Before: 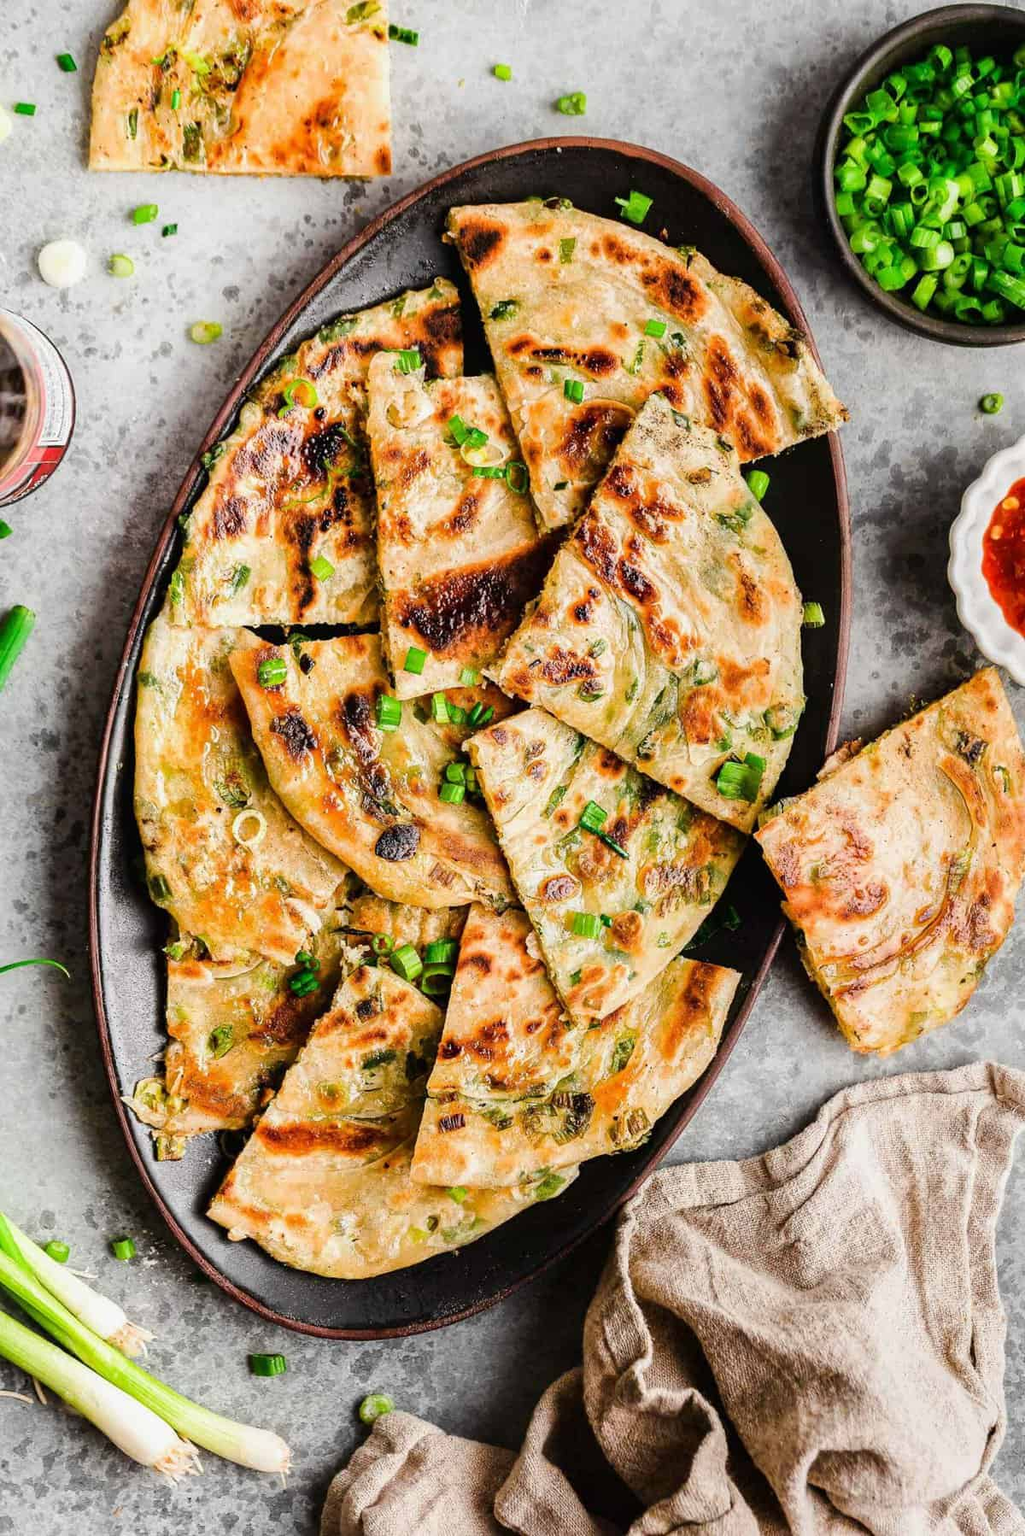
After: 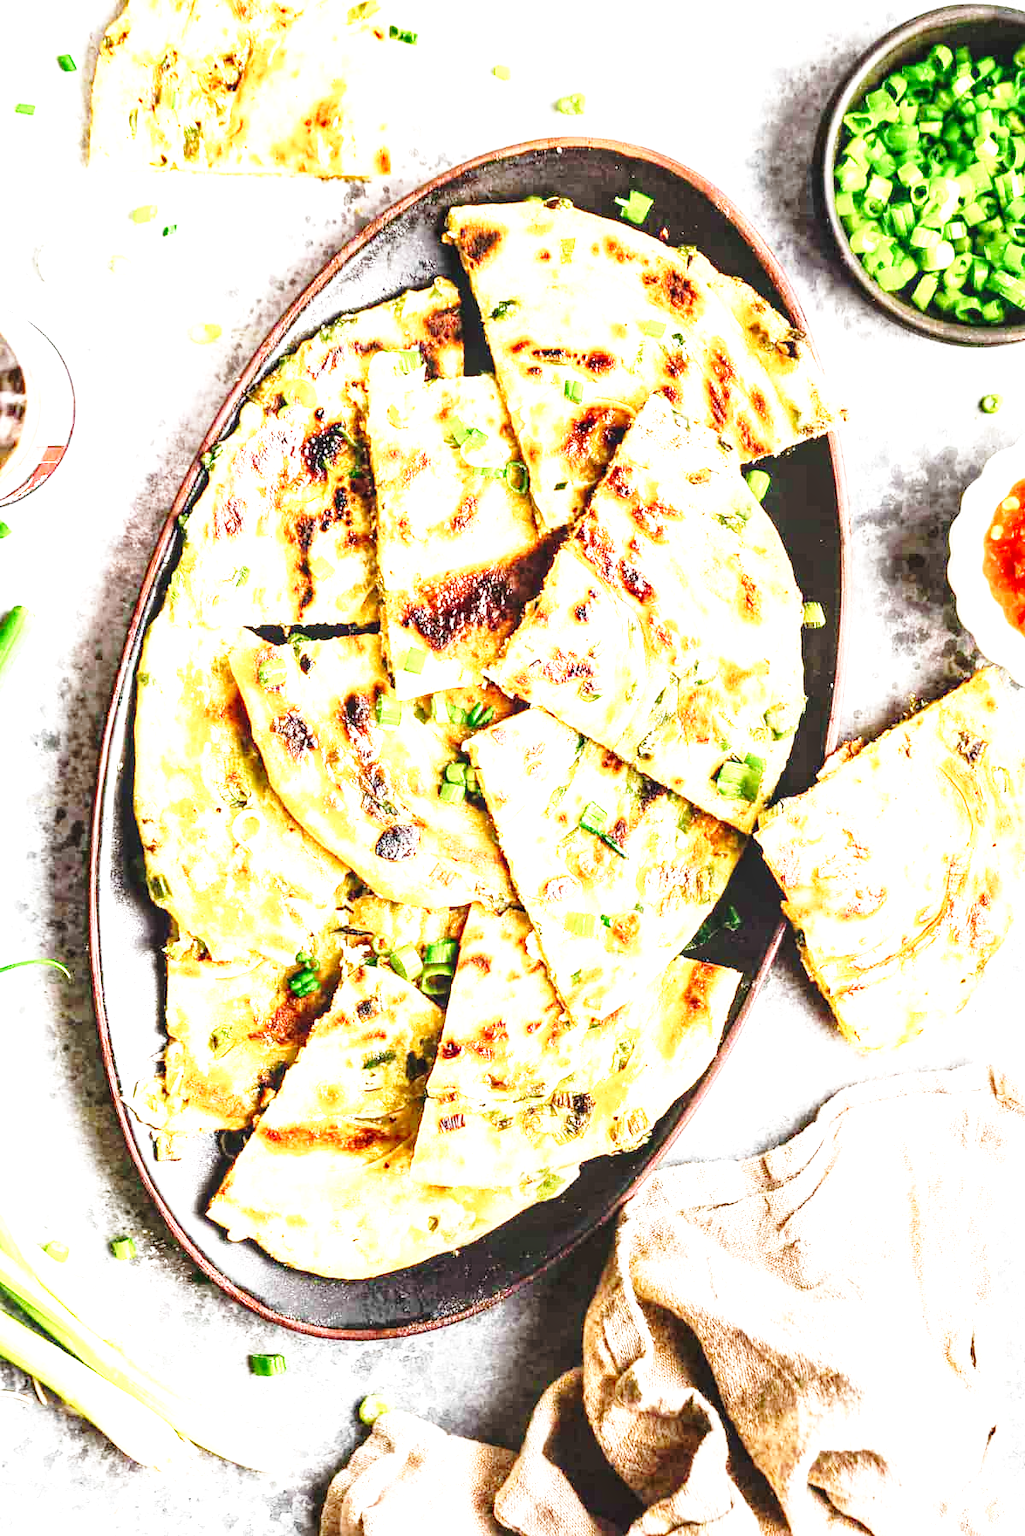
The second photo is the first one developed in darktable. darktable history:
exposure: black level correction 0, exposure 1.885 EV, compensate highlight preservation false
base curve: curves: ch0 [(0, 0) (0.028, 0.03) (0.121, 0.232) (0.46, 0.748) (0.859, 0.968) (1, 1)], preserve colors none
local contrast: on, module defaults
